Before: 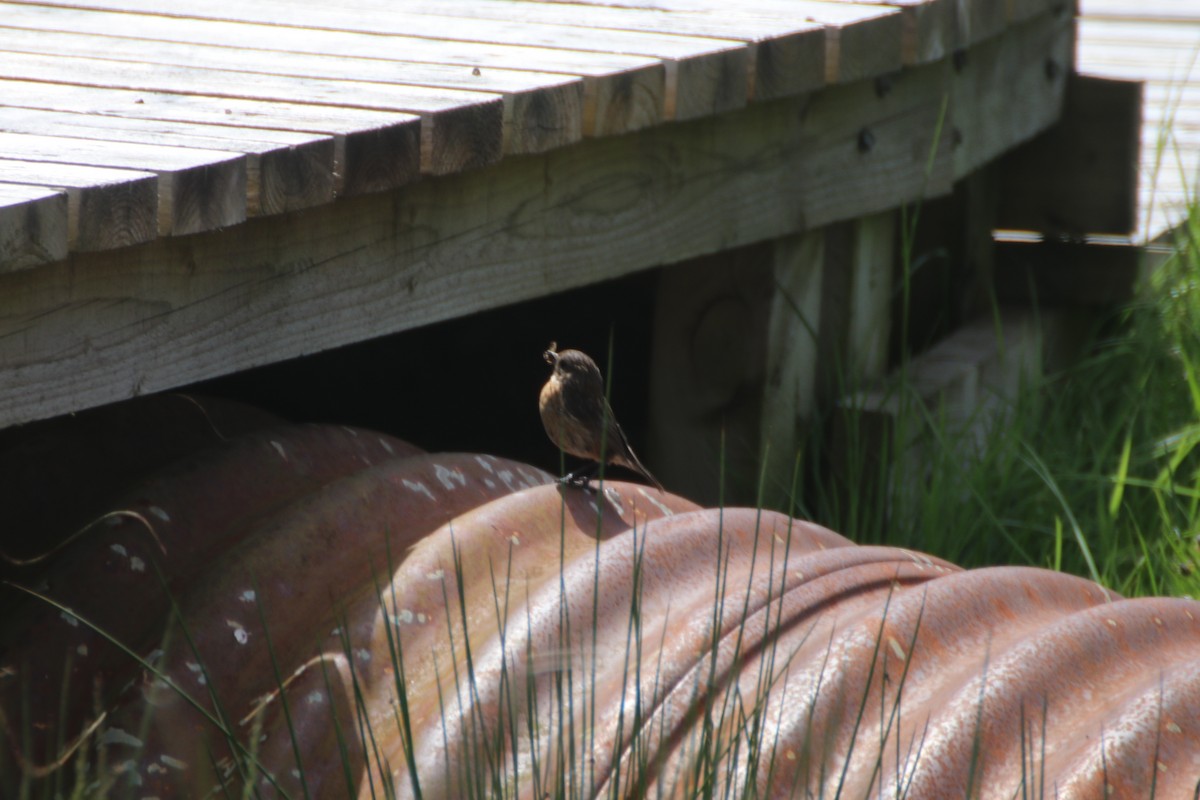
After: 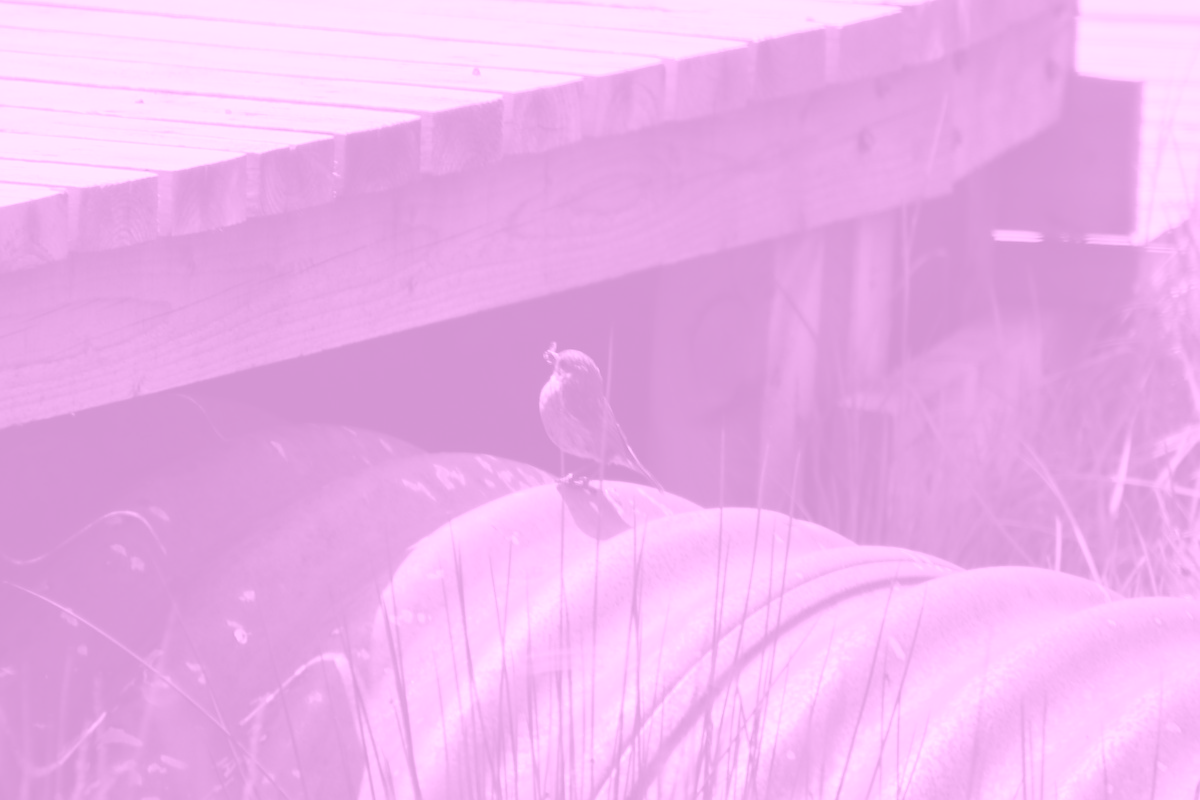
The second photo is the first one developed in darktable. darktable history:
colorize: hue 331.2°, saturation 75%, source mix 30.28%, lightness 70.52%, version 1
sharpen: amount 0.2
